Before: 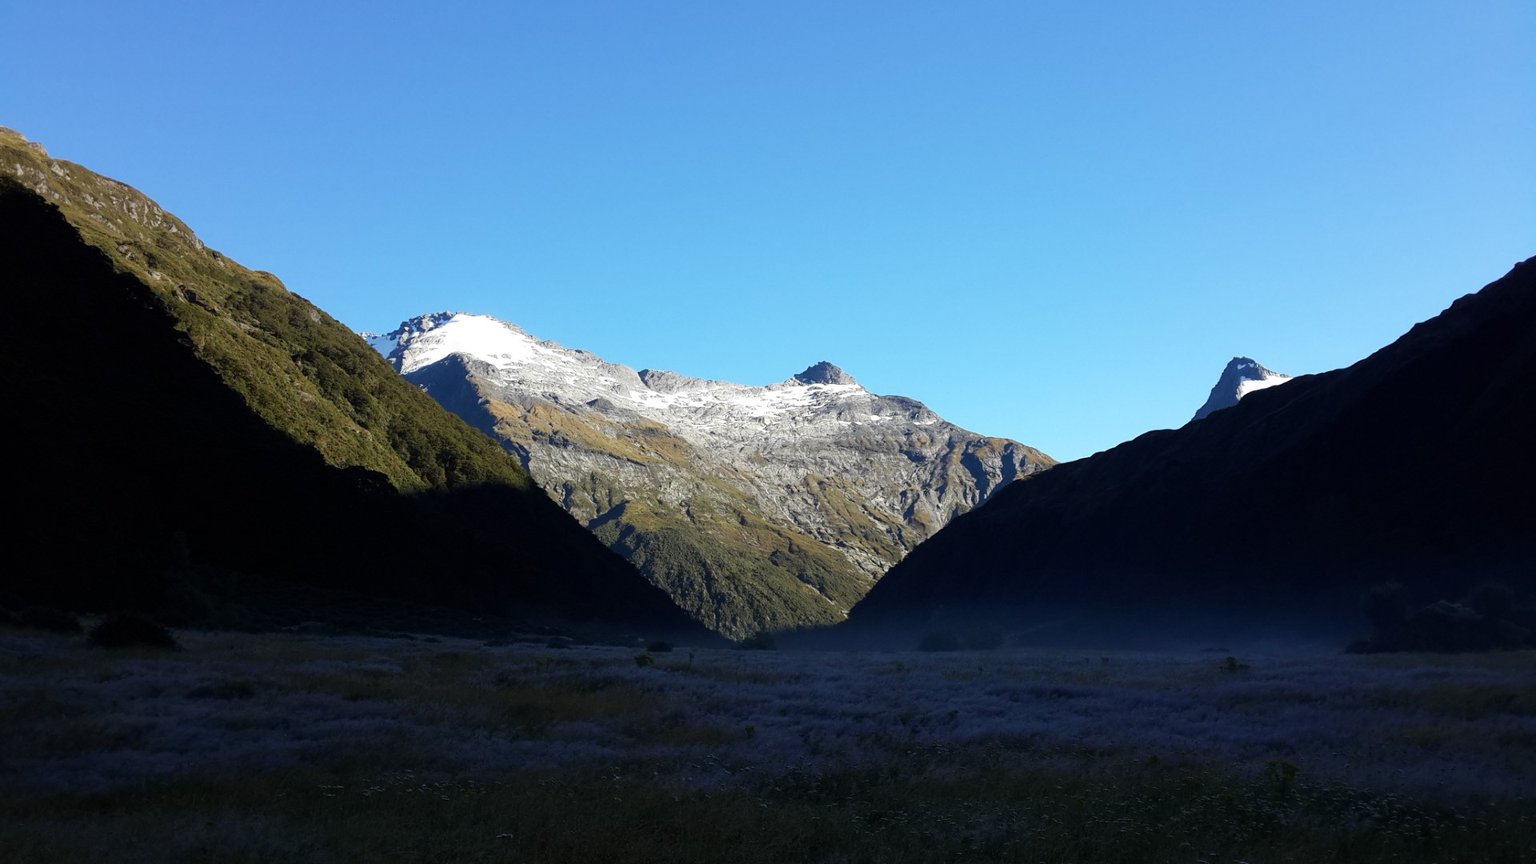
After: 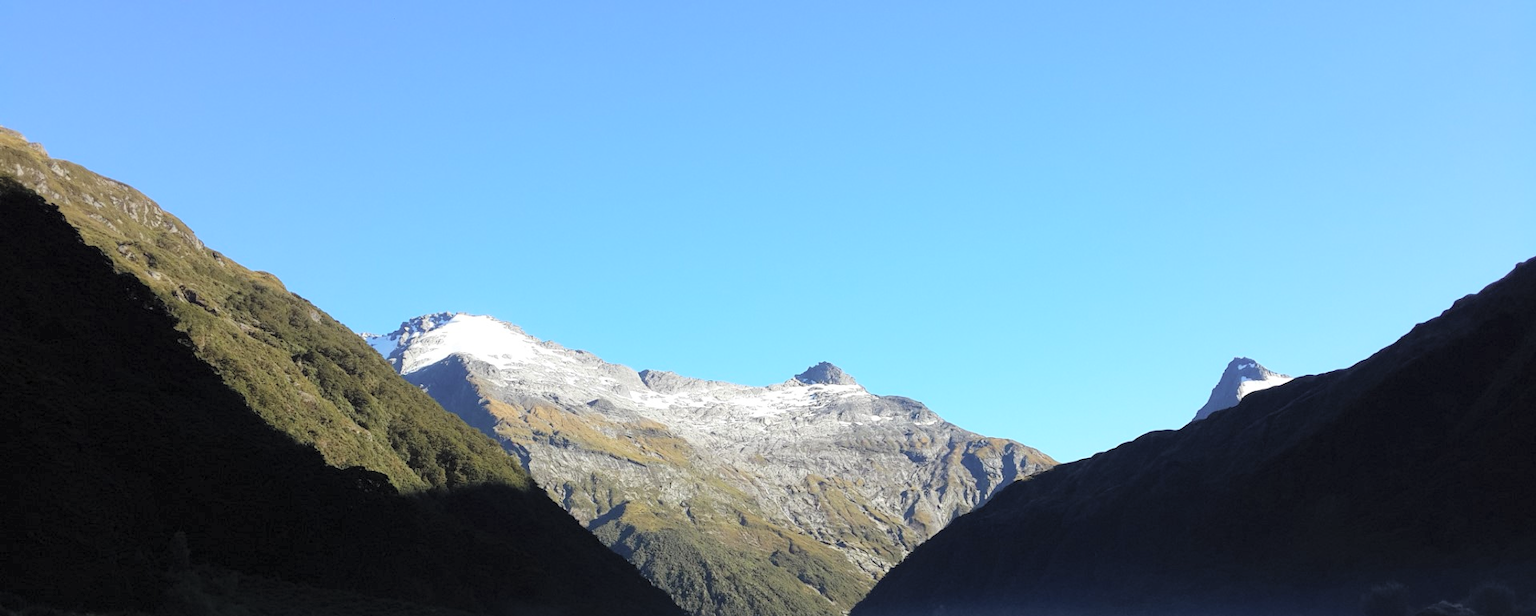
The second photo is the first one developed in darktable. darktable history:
crop: right 0%, bottom 28.634%
contrast brightness saturation: brightness 0.278
